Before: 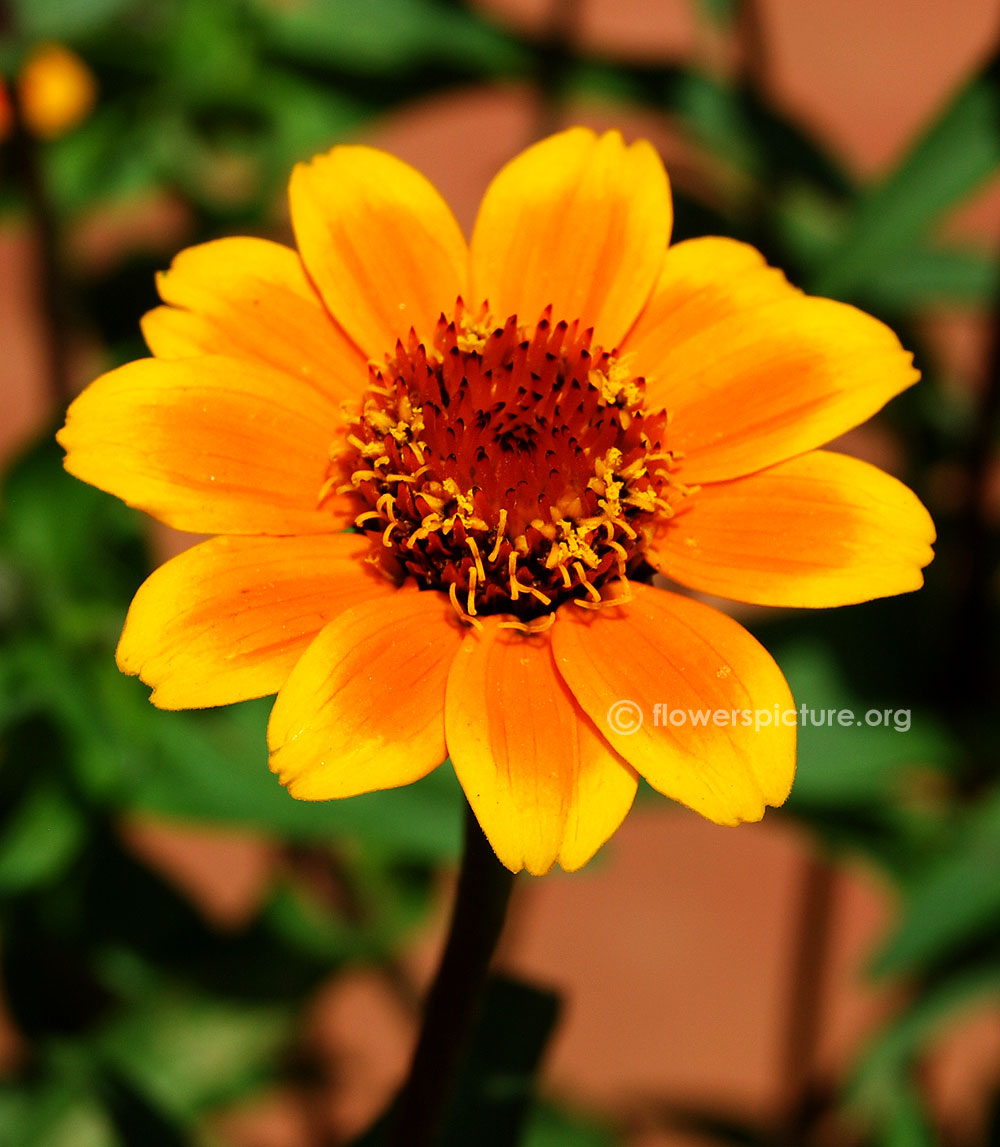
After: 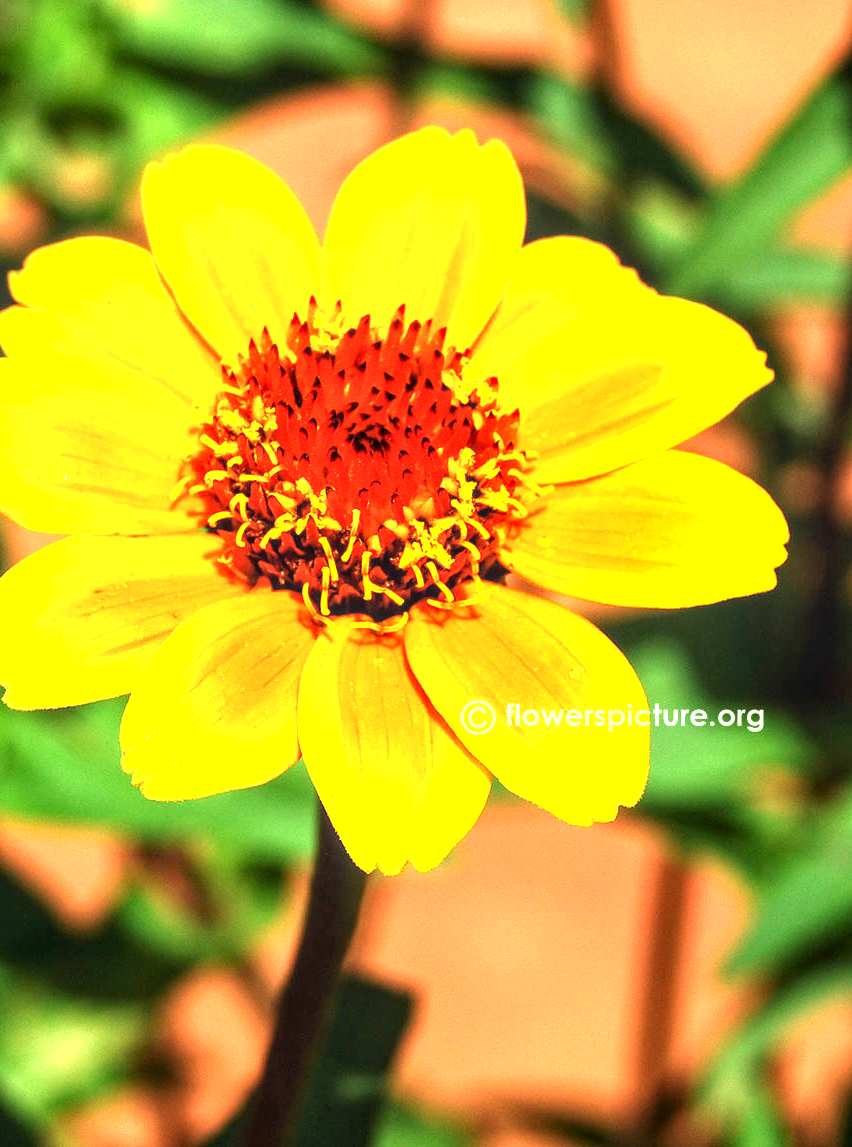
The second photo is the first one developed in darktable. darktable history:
exposure: black level correction 0, exposure 1.999 EV, compensate highlight preservation false
local contrast: detail 130%
crop and rotate: left 14.753%
